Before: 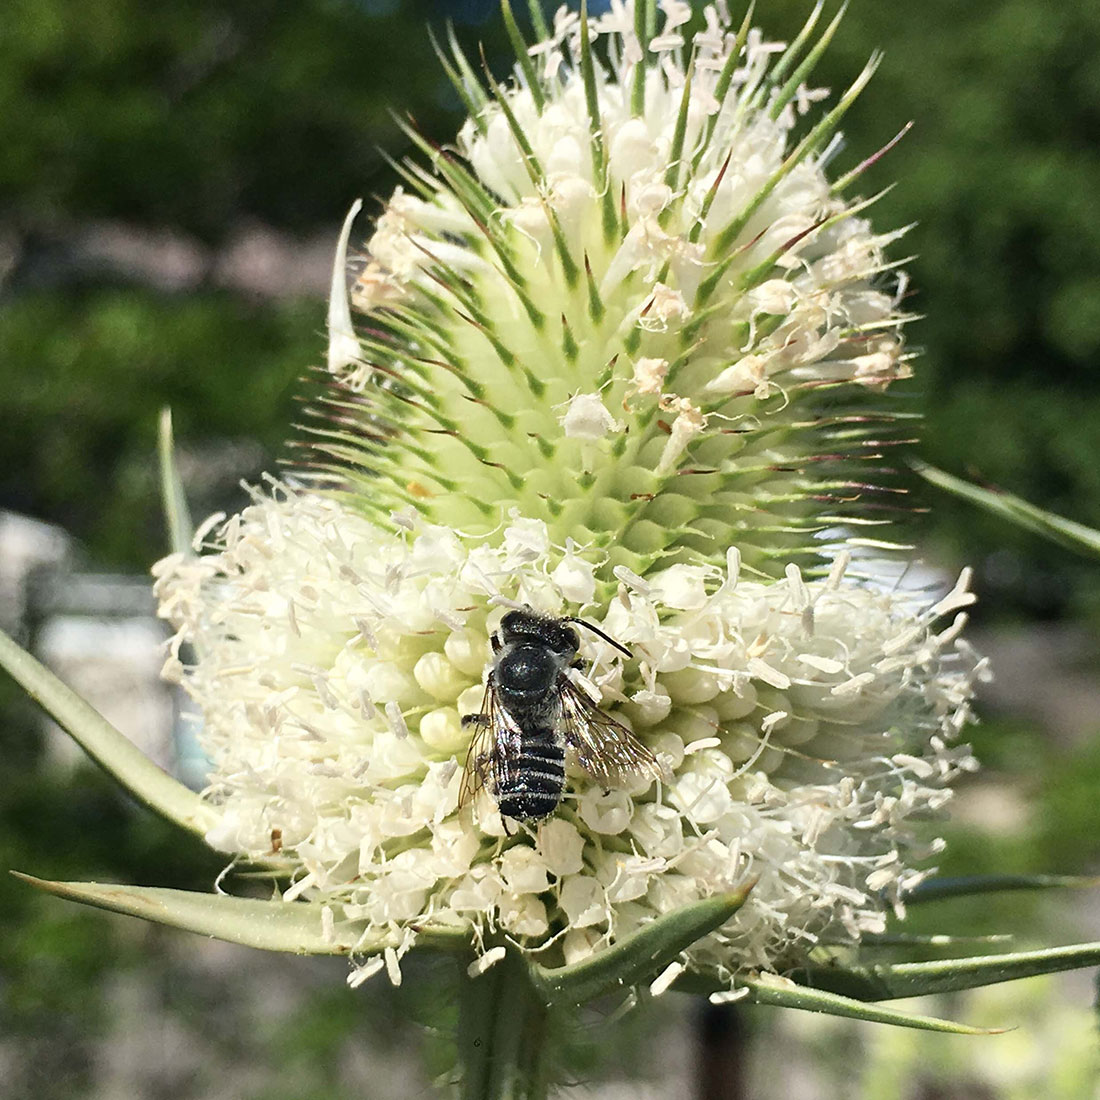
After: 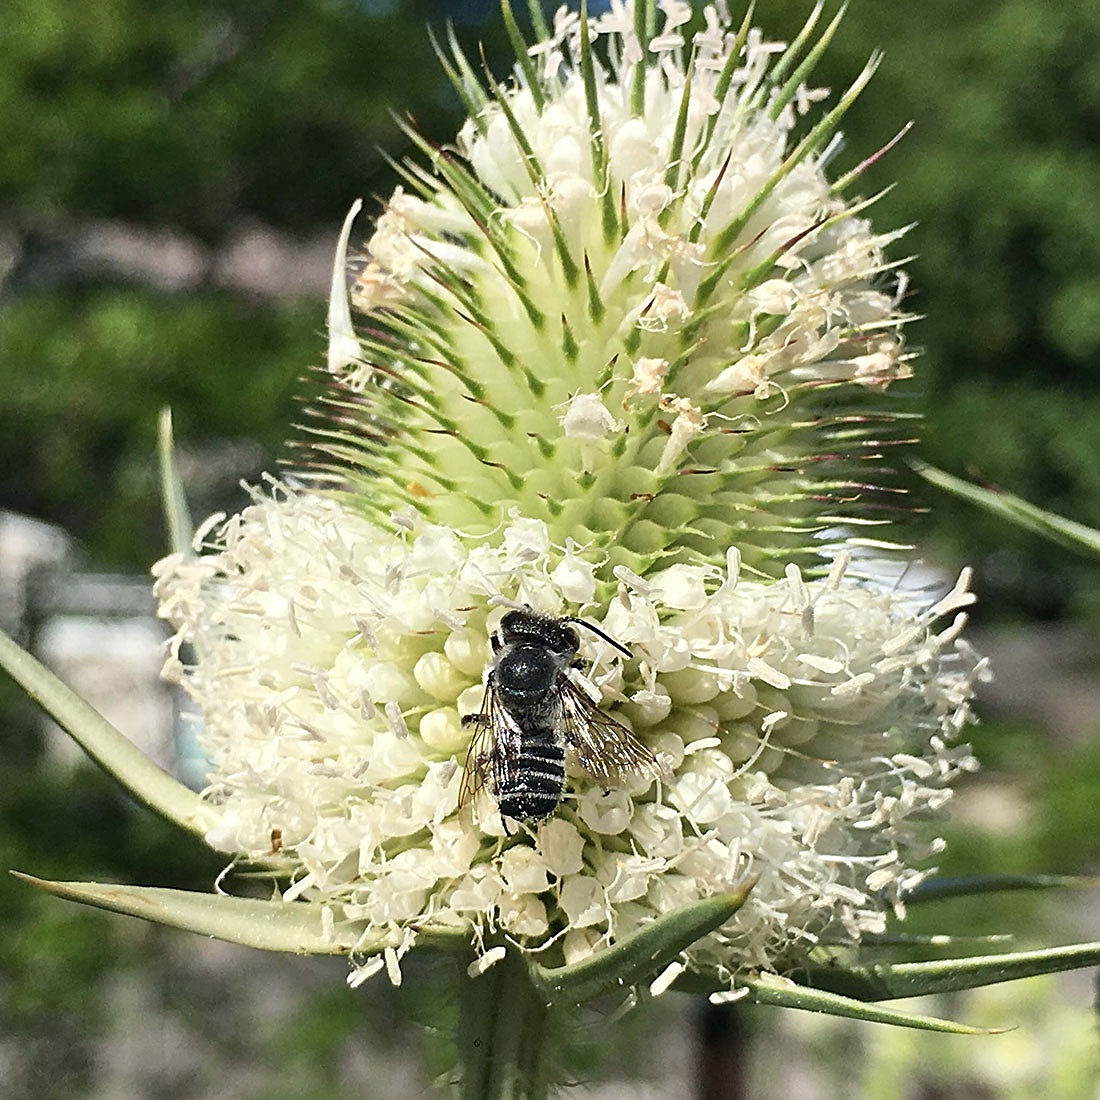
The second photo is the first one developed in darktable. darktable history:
shadows and highlights: shadows 52.34, highlights -28.23, soften with gaussian
sharpen: on, module defaults
